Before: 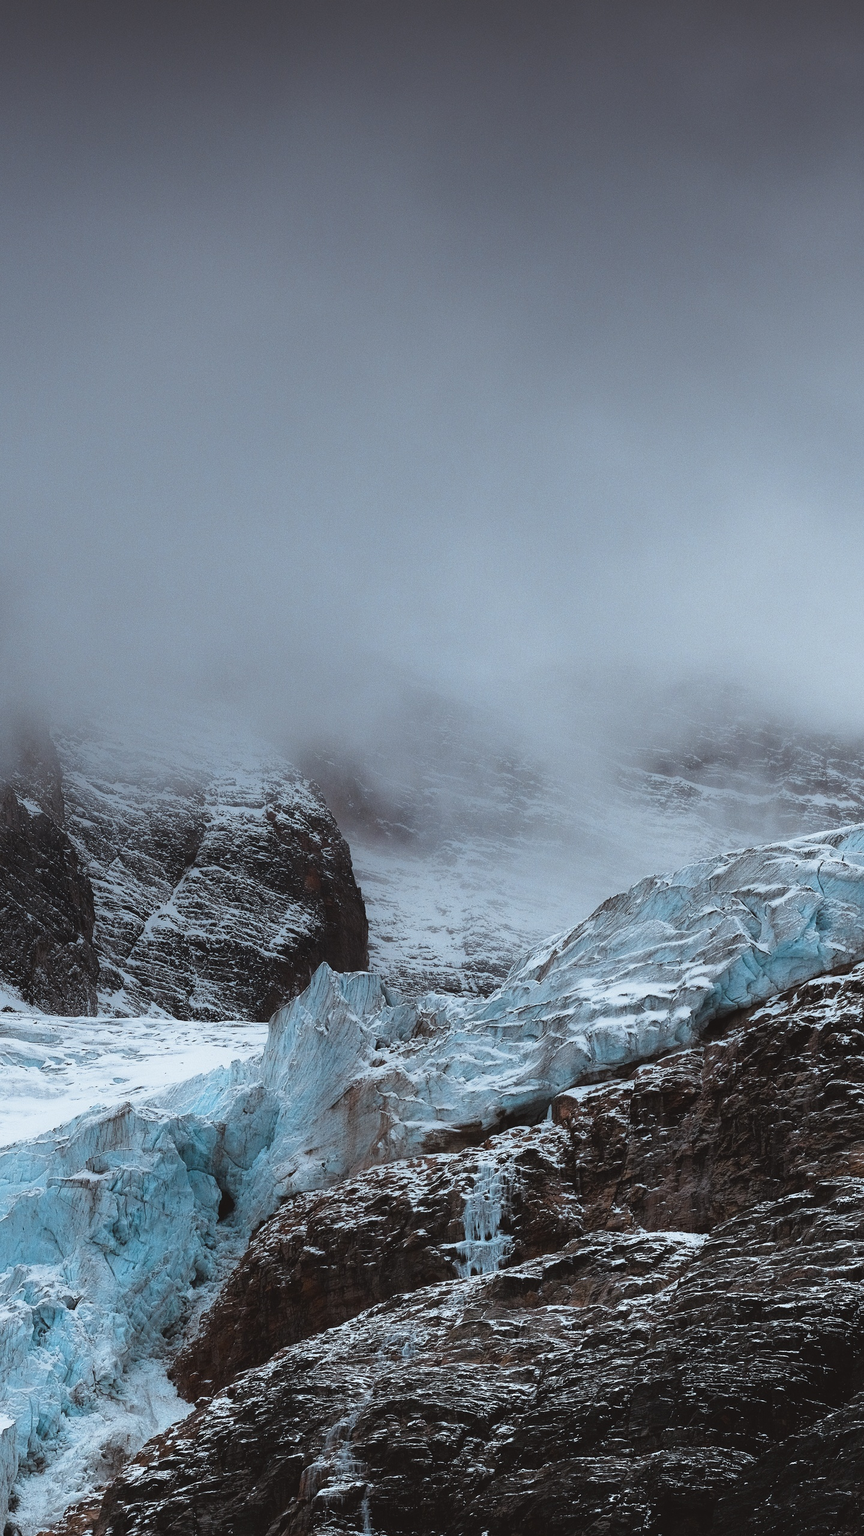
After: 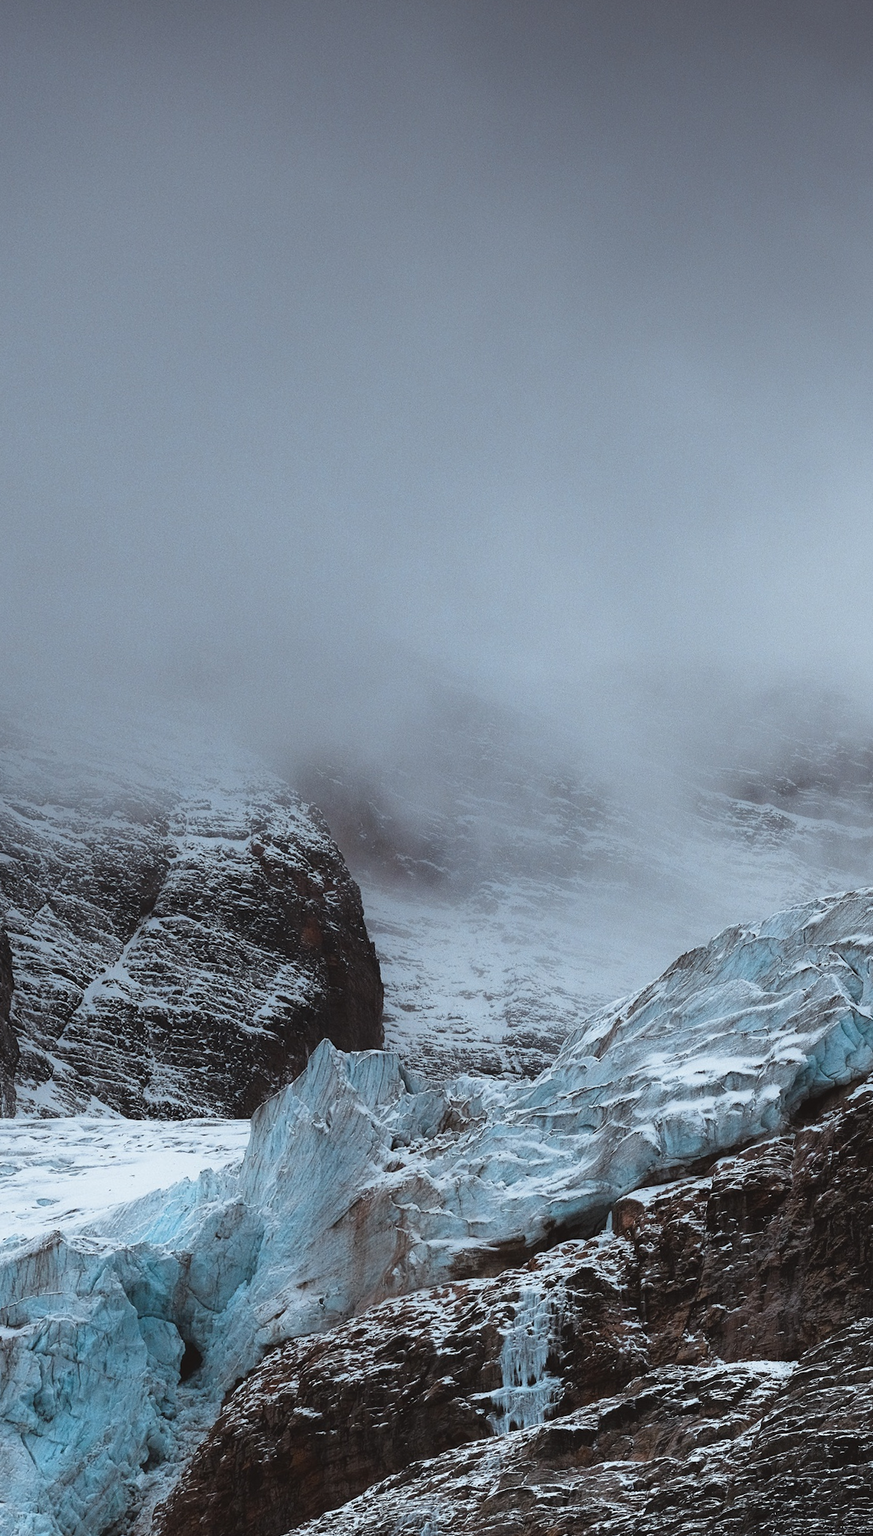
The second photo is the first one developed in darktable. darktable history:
rotate and perspective: rotation 0.679°, lens shift (horizontal) 0.136, crop left 0.009, crop right 0.991, crop top 0.078, crop bottom 0.95
crop: left 11.225%, top 5.381%, right 9.565%, bottom 10.314%
